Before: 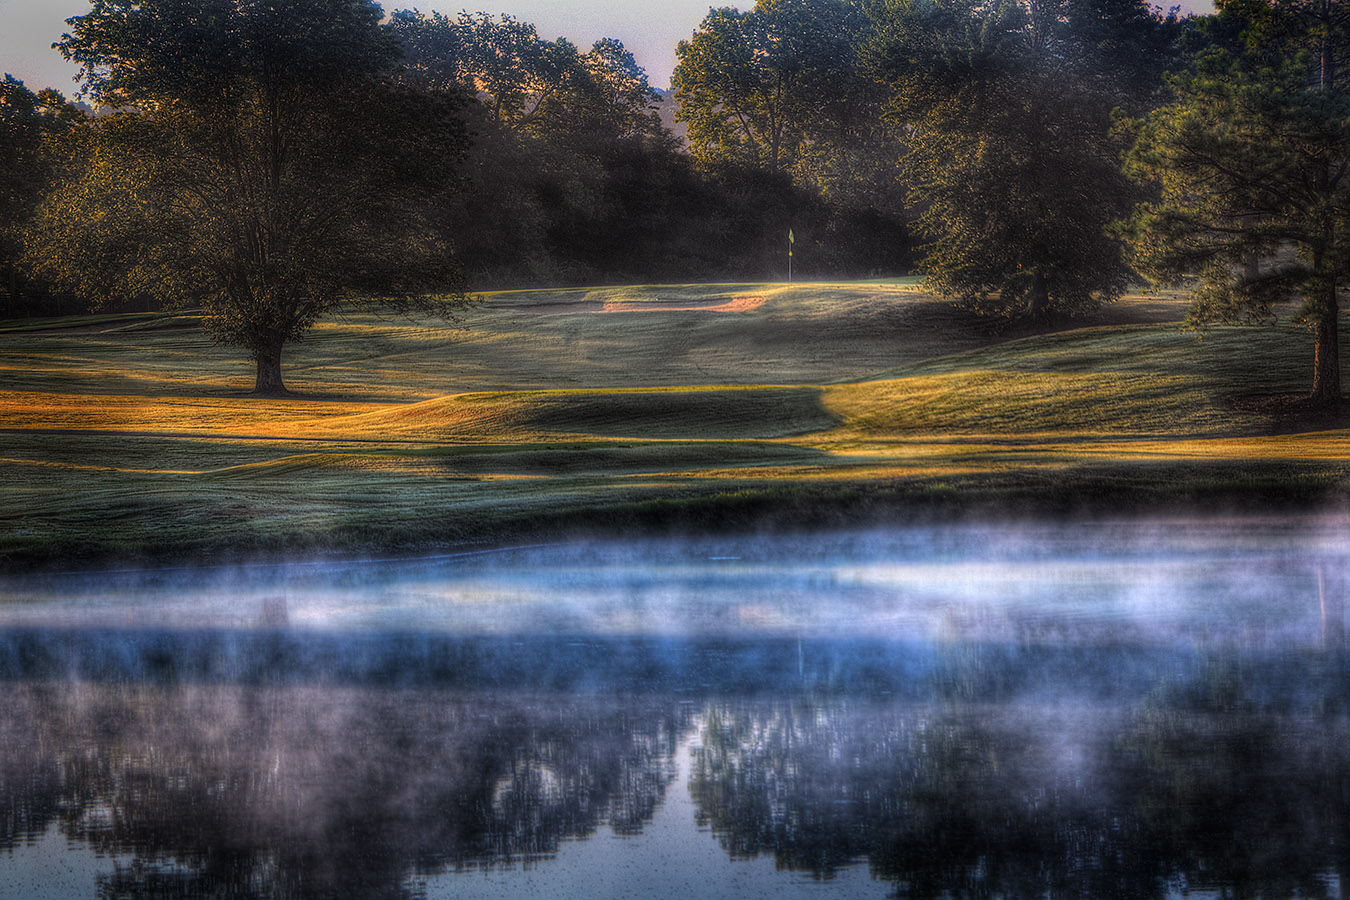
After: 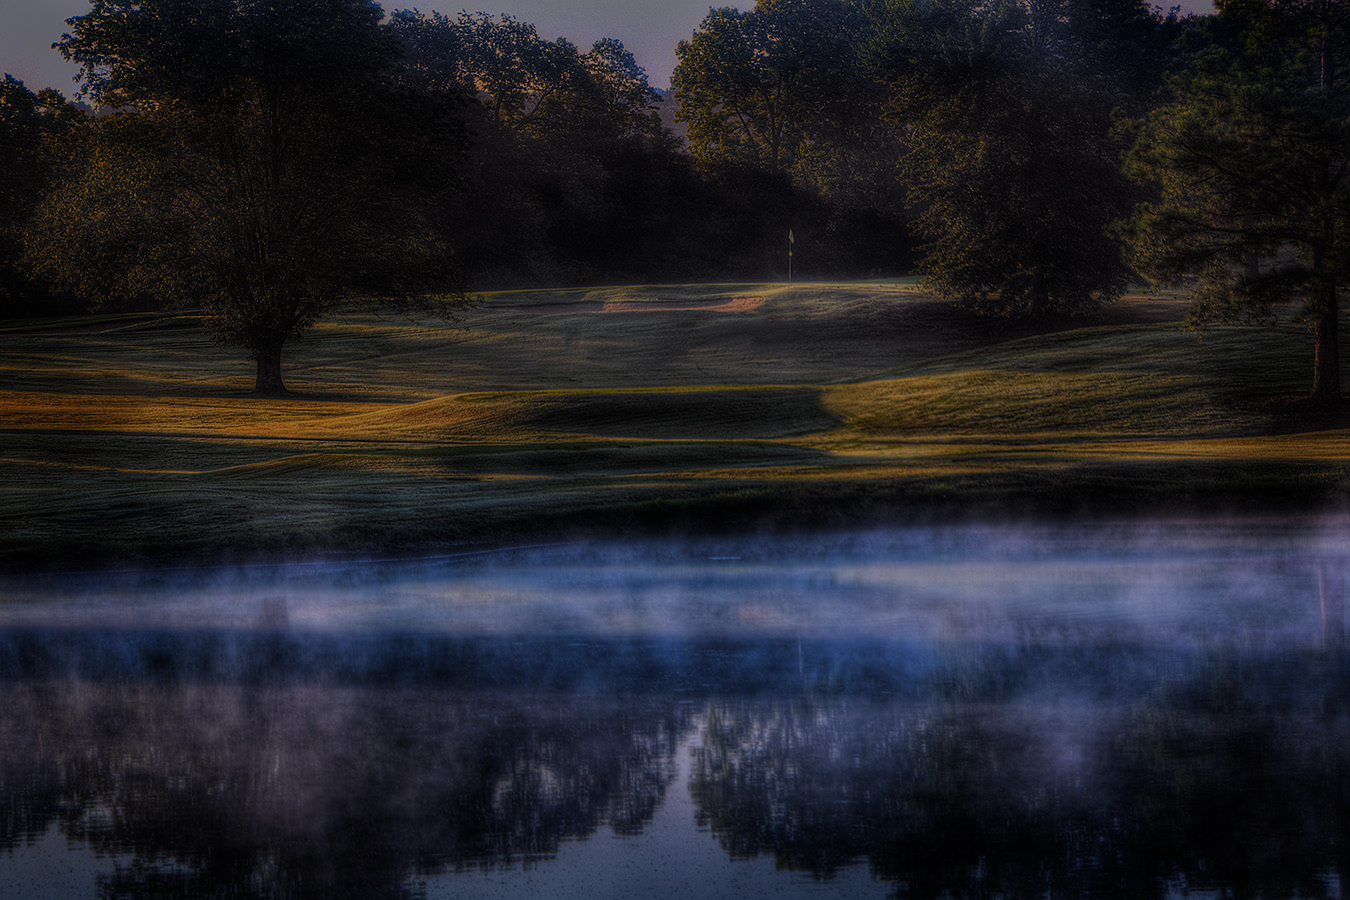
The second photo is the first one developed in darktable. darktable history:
tone equalizer: -8 EV -2 EV, -7 EV -2 EV, -6 EV -2 EV, -5 EV -2 EV, -4 EV -2 EV, -3 EV -2 EV, -2 EV -2 EV, -1 EV -1.63 EV, +0 EV -2 EV
white balance: red 1.004, blue 1.096
